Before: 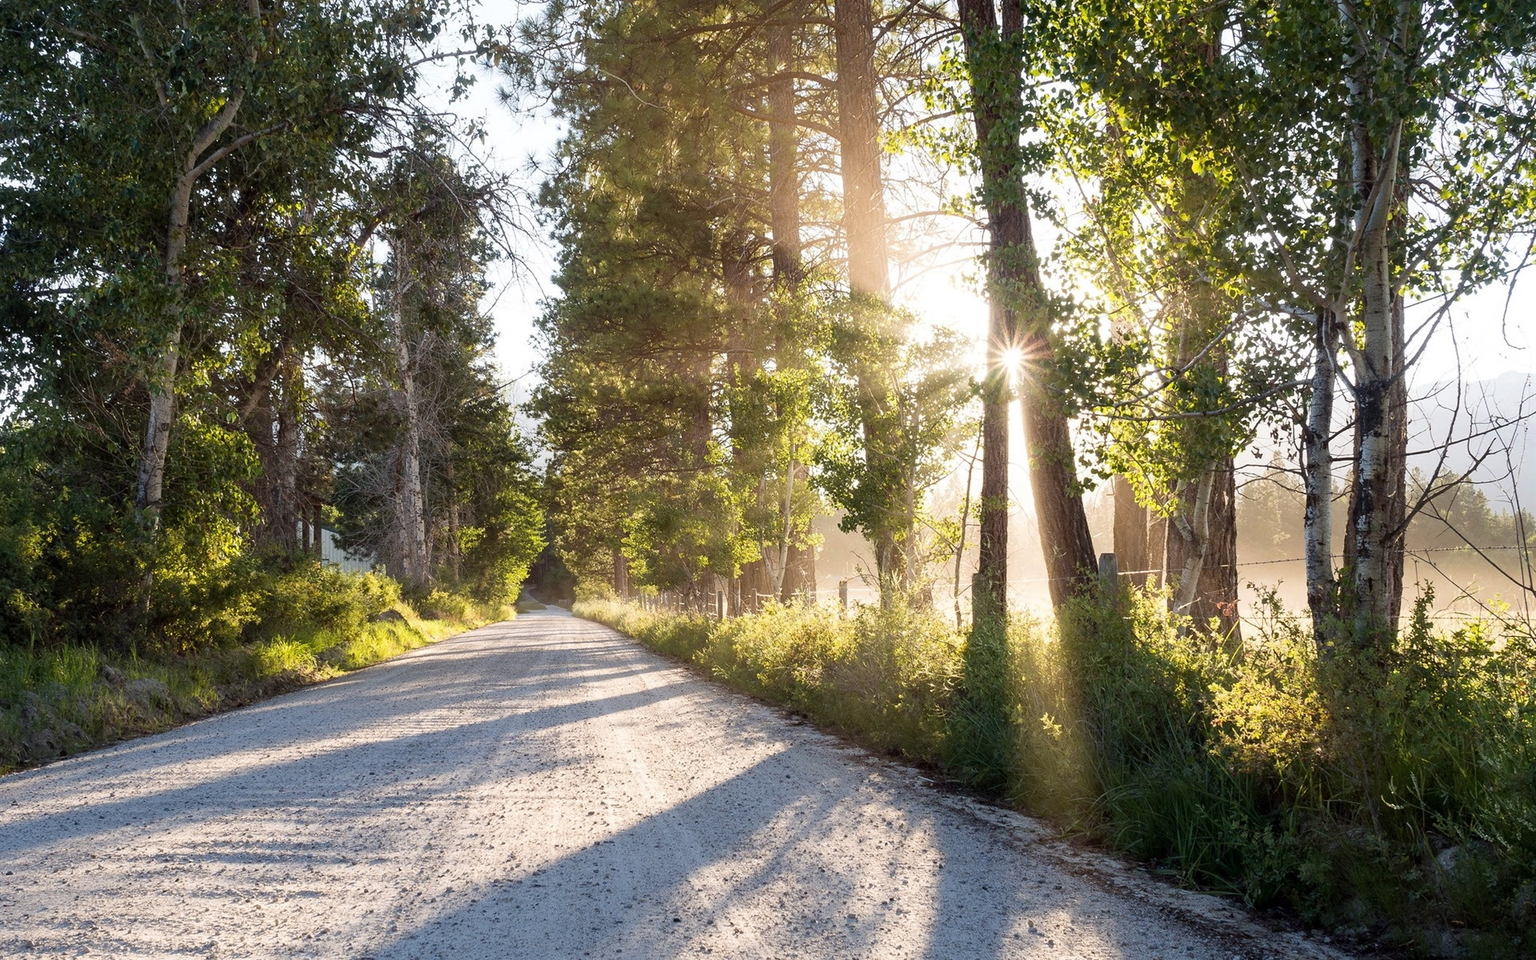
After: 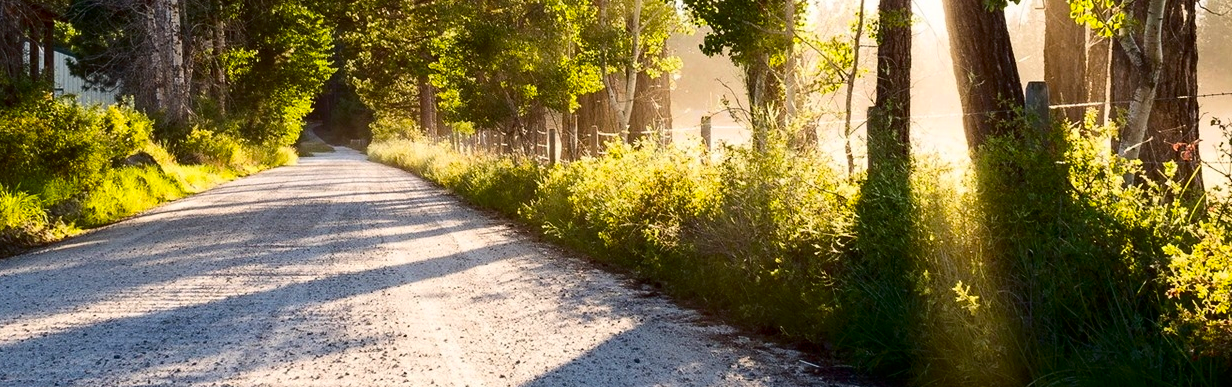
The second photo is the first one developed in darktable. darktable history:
color balance rgb: power › hue 60.84°, perceptual saturation grading › global saturation 25.838%
contrast brightness saturation: contrast 0.203, brightness -0.113, saturation 0.098
crop: left 18.142%, top 50.849%, right 17.627%, bottom 16.886%
